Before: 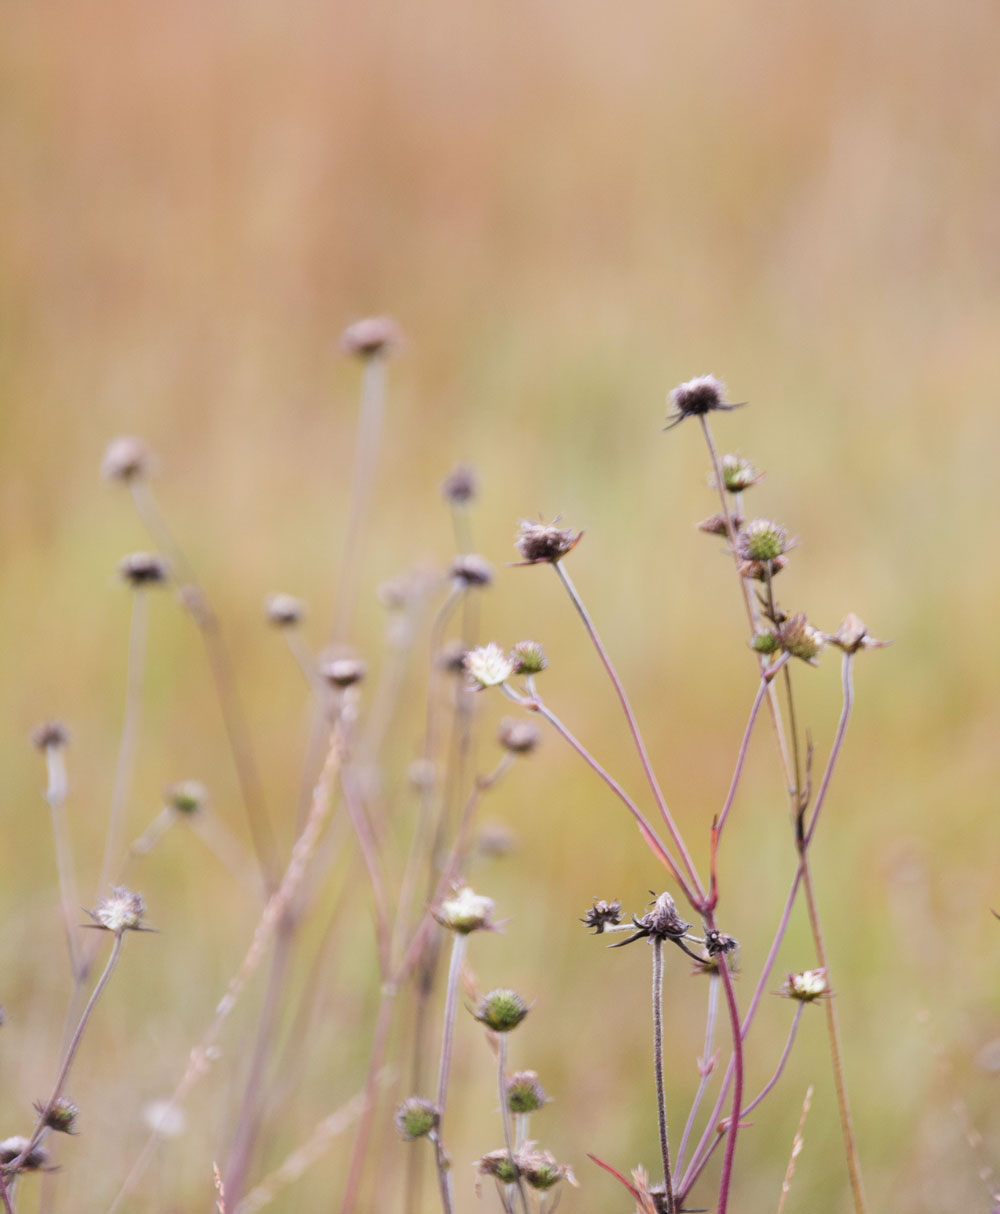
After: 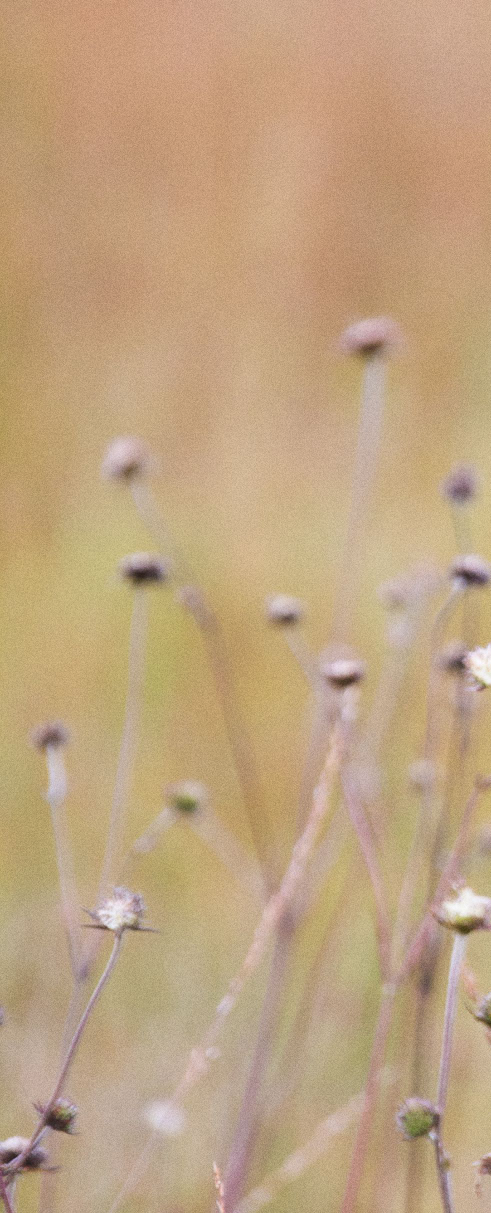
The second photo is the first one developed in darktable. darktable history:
crop and rotate: left 0%, top 0%, right 50.845%
grain: coarseness 0.09 ISO
